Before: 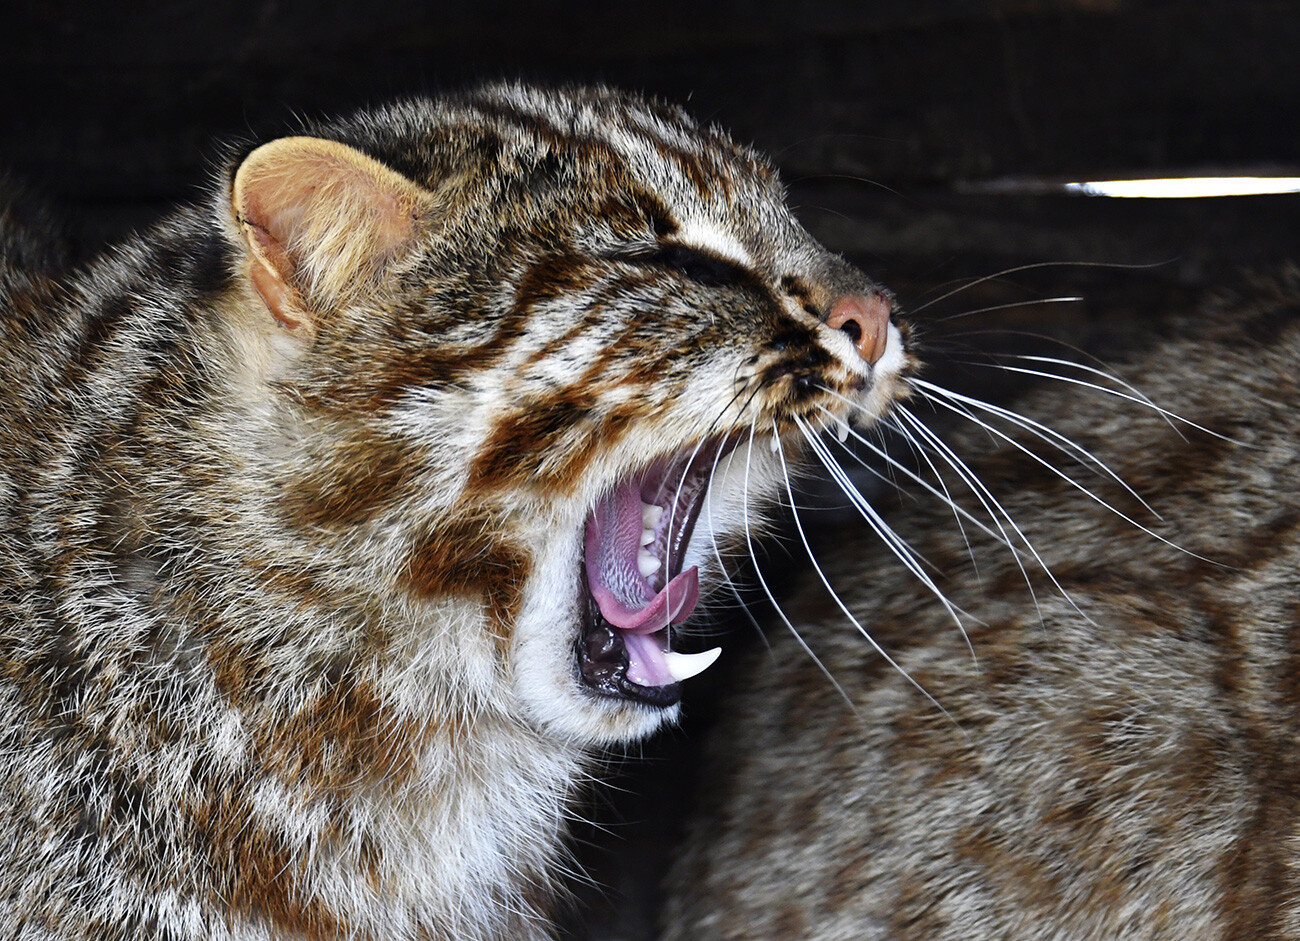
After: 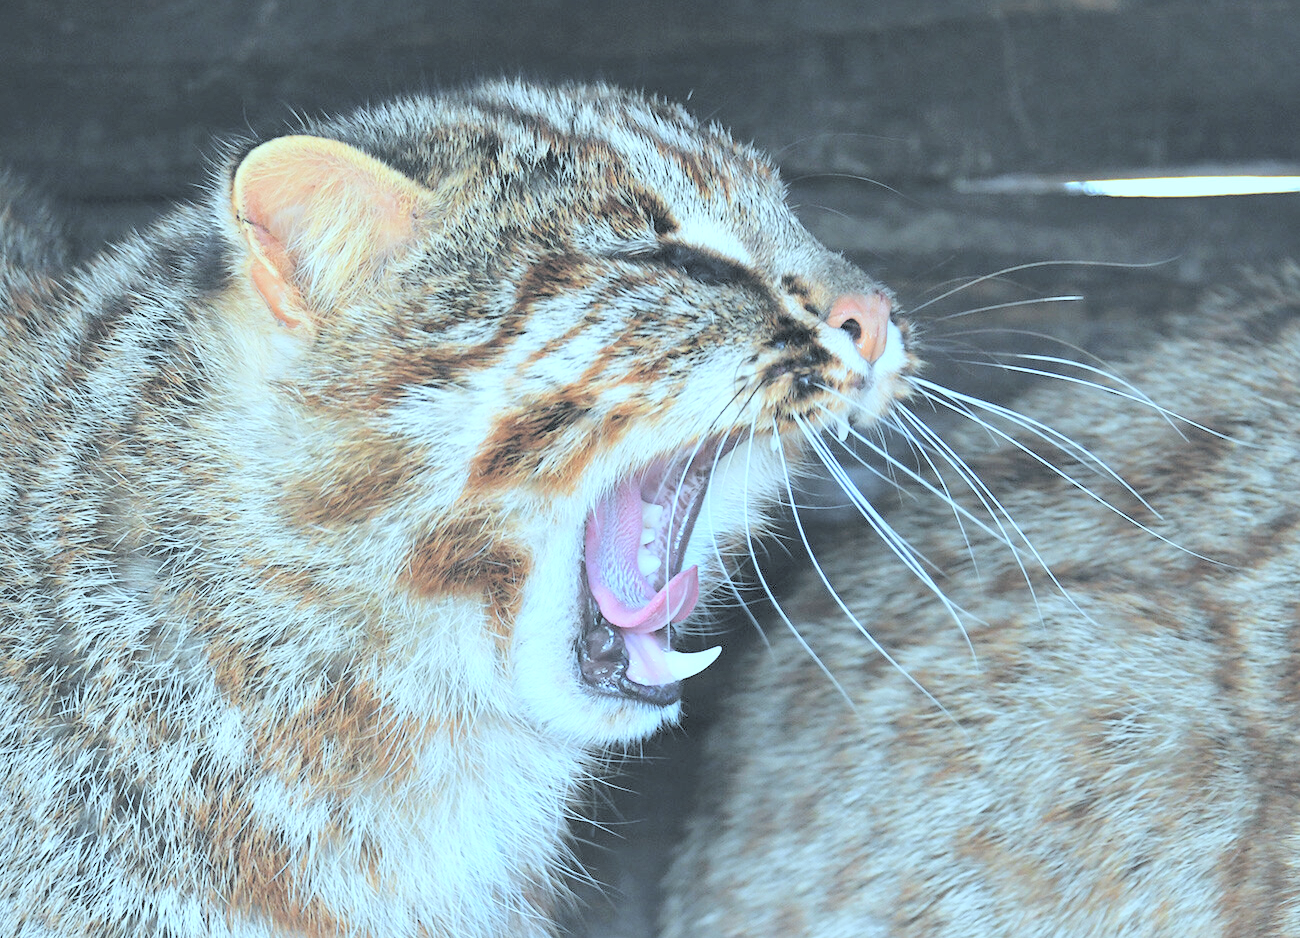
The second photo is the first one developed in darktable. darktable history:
contrast brightness saturation: brightness 0.997
crop: top 0.184%, bottom 0.108%
color correction: highlights a* -11.93, highlights b* -15.47
